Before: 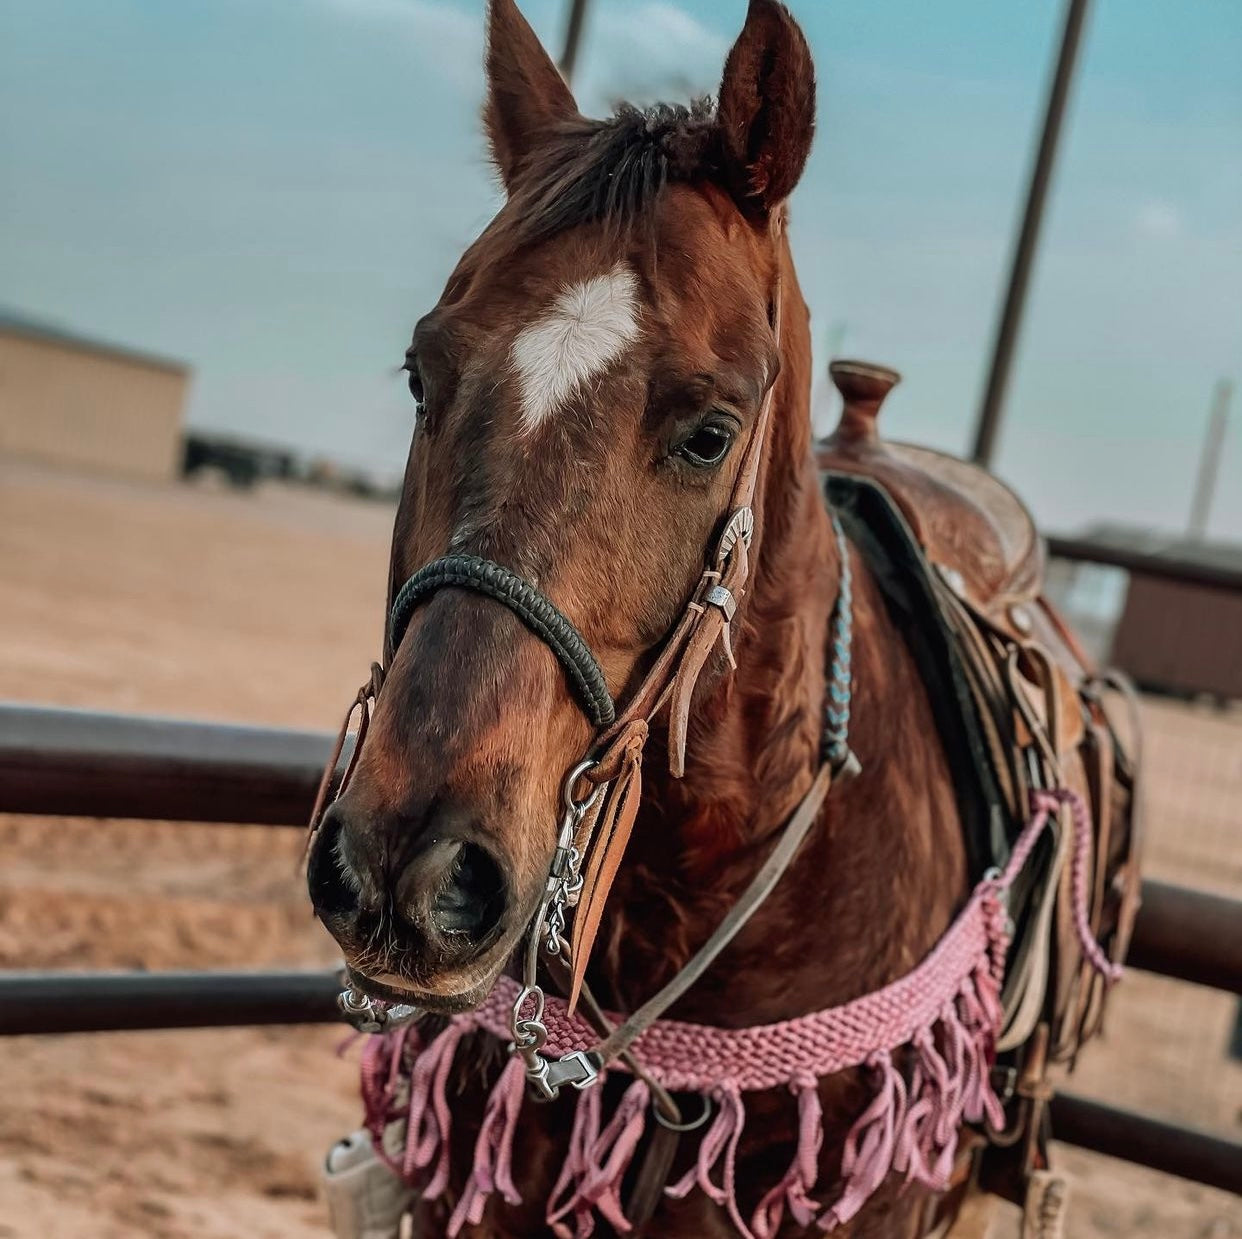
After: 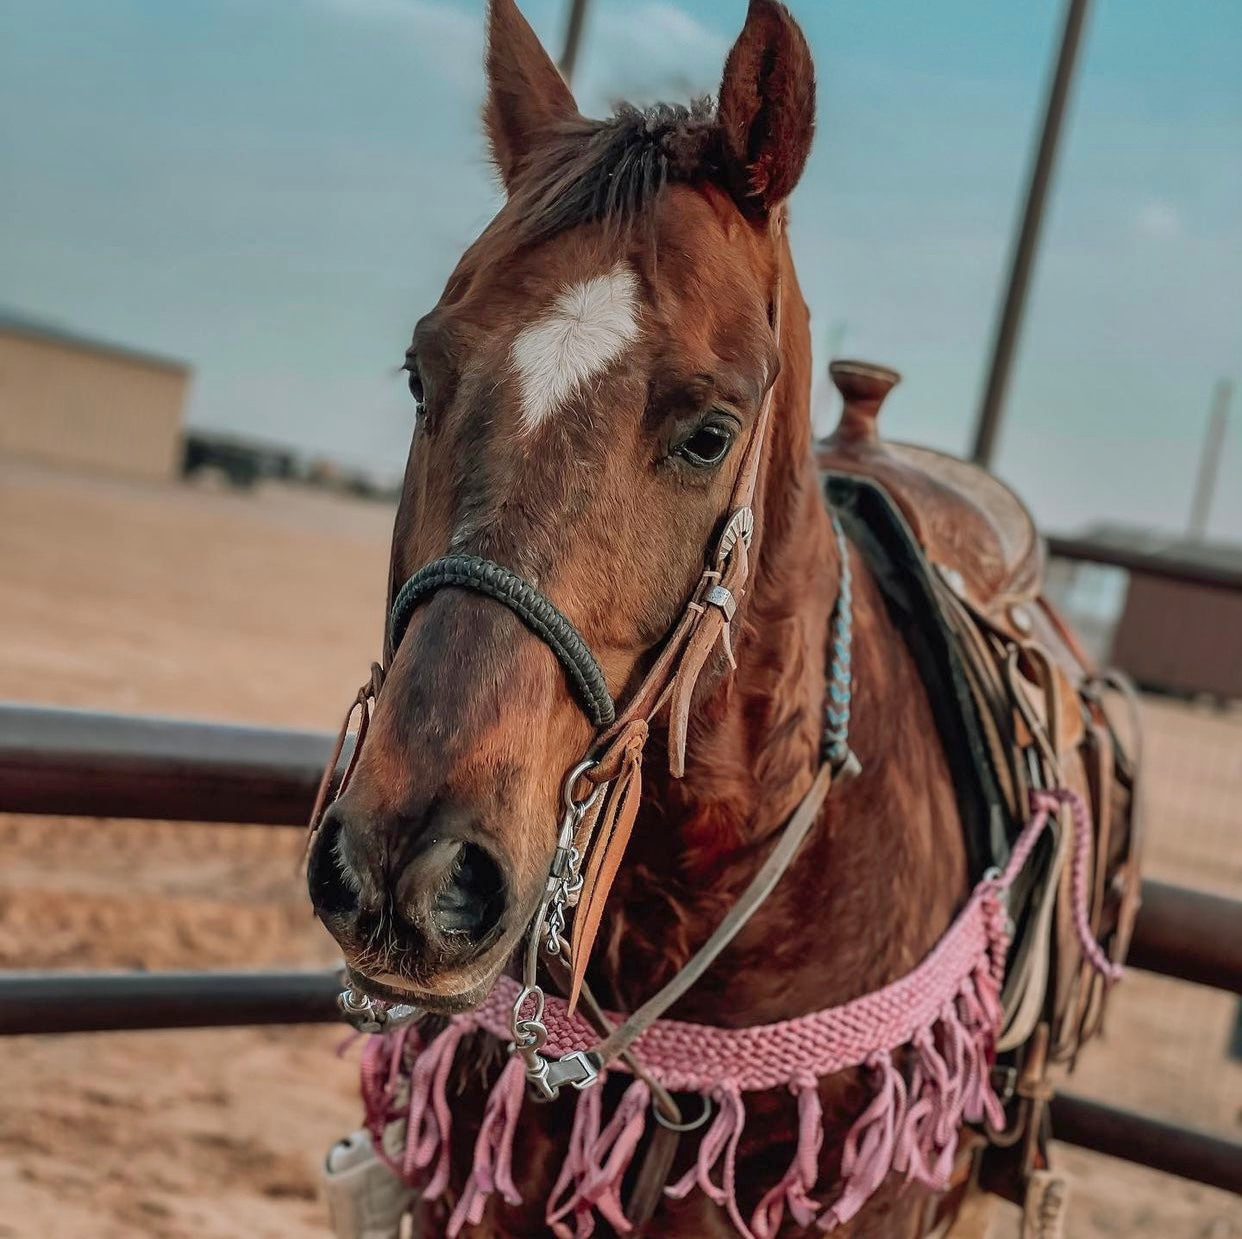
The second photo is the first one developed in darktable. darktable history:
shadows and highlights: on, module defaults
tone equalizer: -8 EV 0.055 EV
